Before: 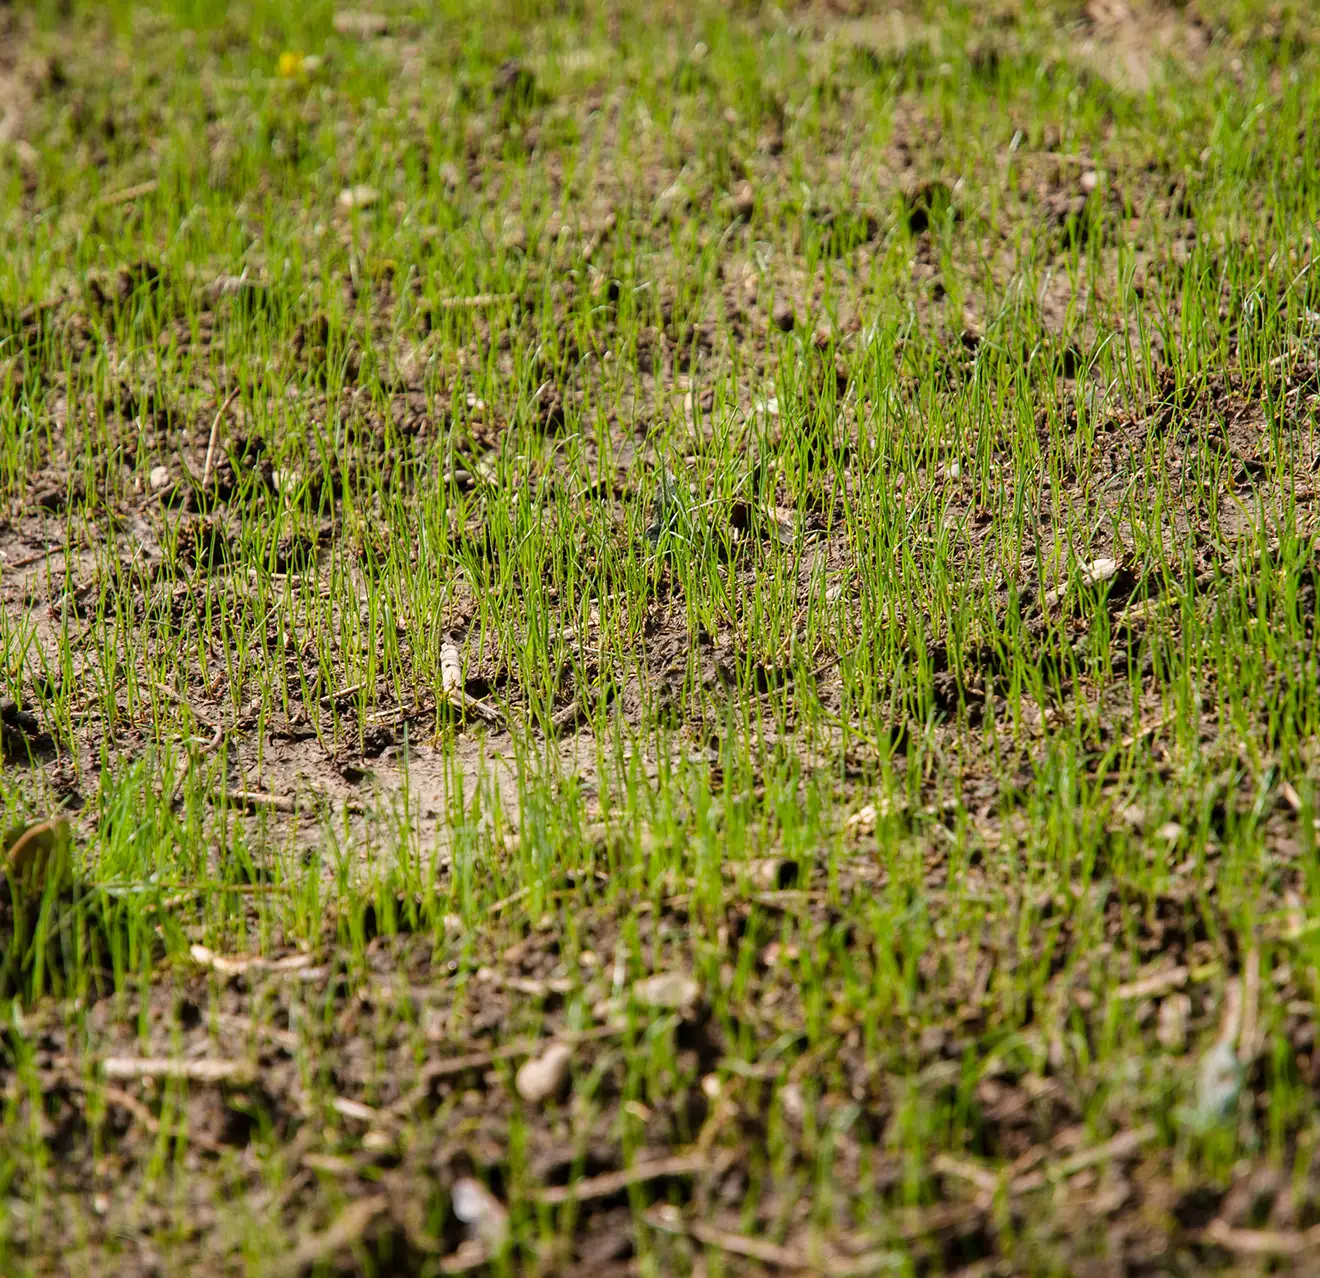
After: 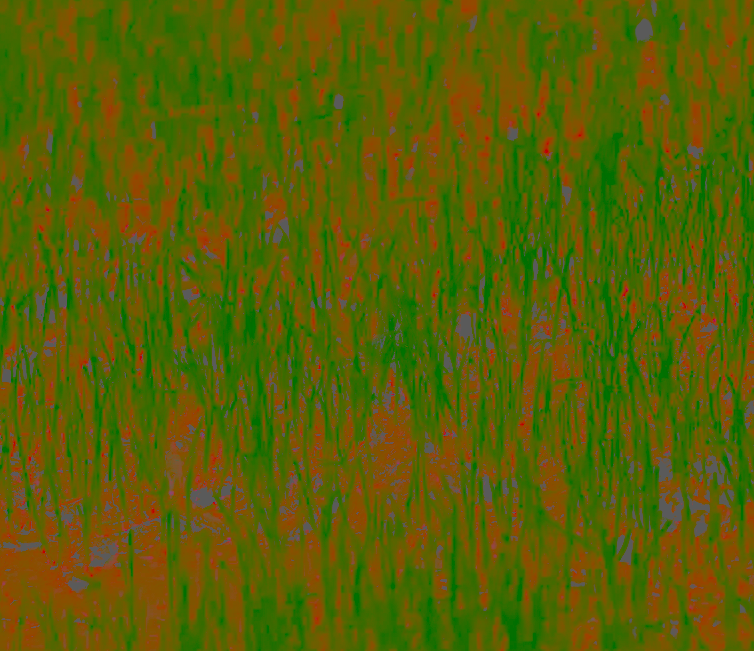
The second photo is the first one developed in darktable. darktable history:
crop: left 20.89%, top 14.98%, right 21.96%, bottom 34.023%
color balance rgb: shadows lift › hue 87.45°, global offset › luminance -0.493%, perceptual saturation grading › global saturation 98.68%
exposure: exposure 0.014 EV, compensate highlight preservation false
local contrast: highlights 62%, detail 143%, midtone range 0.424
contrast brightness saturation: contrast -0.987, brightness -0.174, saturation 0.75
